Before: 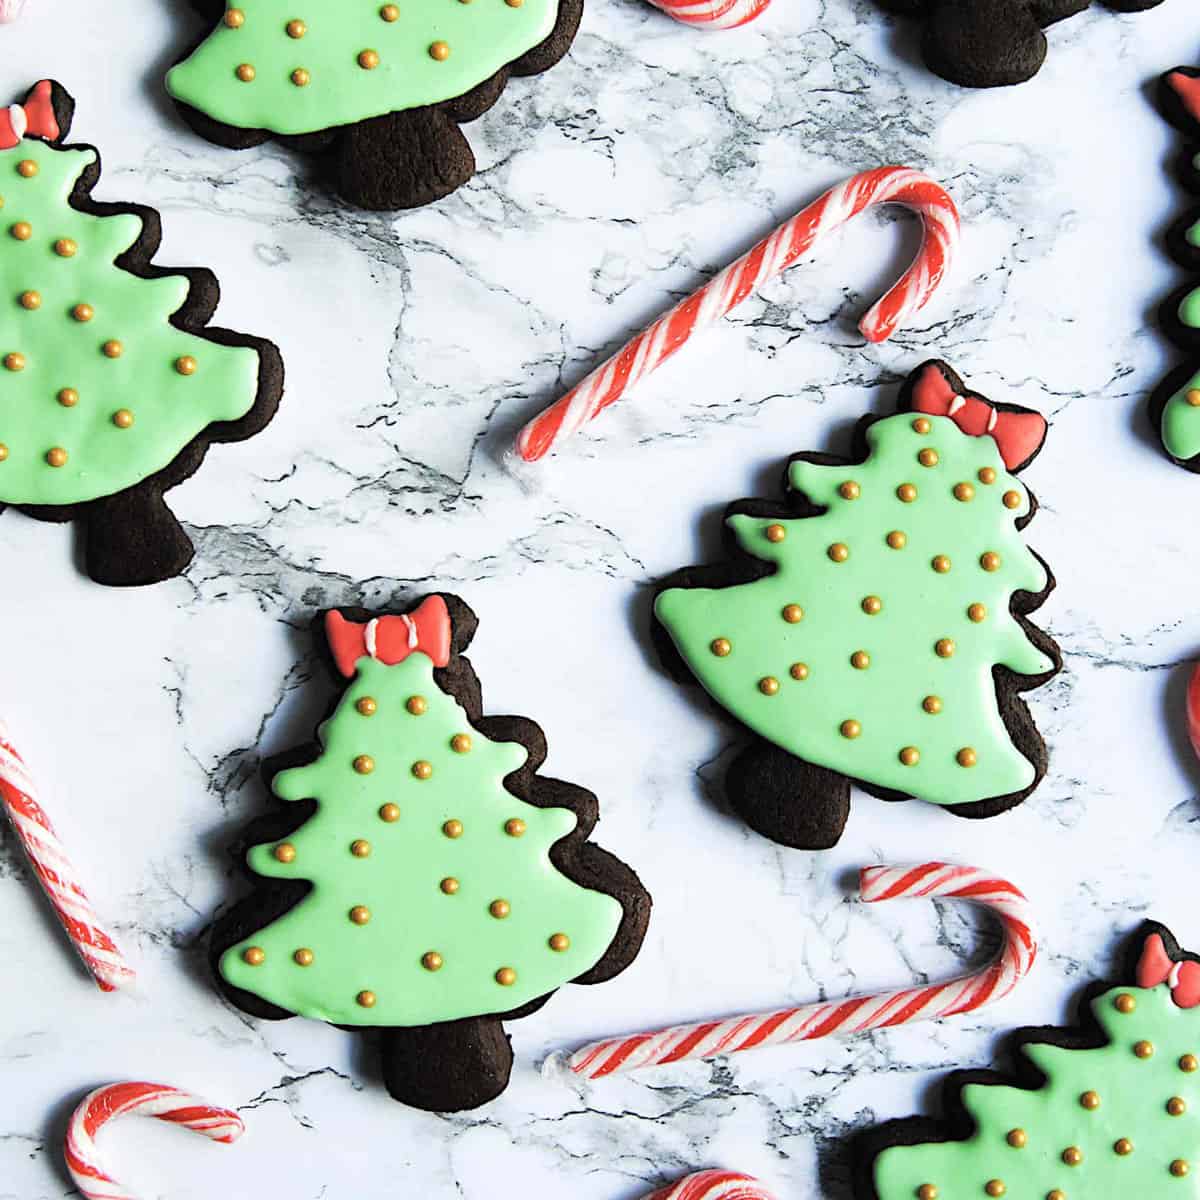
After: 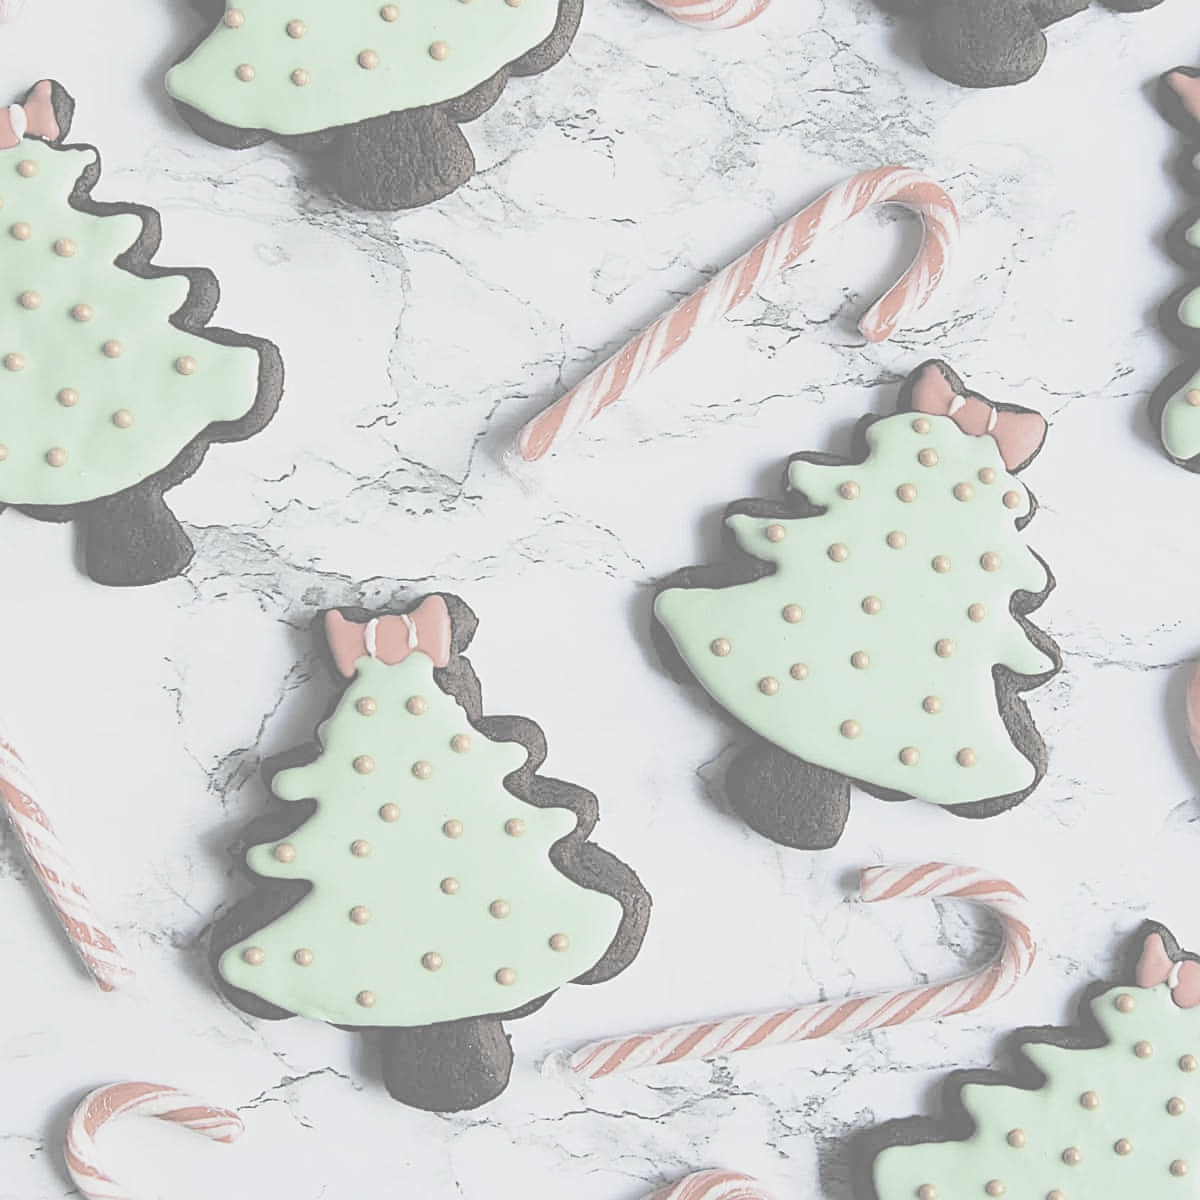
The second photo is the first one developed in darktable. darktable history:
sharpen: on, module defaults
contrast brightness saturation: contrast -0.32, brightness 0.75, saturation -0.78
color zones: curves: ch0 [(0.068, 0.464) (0.25, 0.5) (0.48, 0.508) (0.75, 0.536) (0.886, 0.476) (0.967, 0.456)]; ch1 [(0.066, 0.456) (0.25, 0.5) (0.616, 0.508) (0.746, 0.56) (0.934, 0.444)]
